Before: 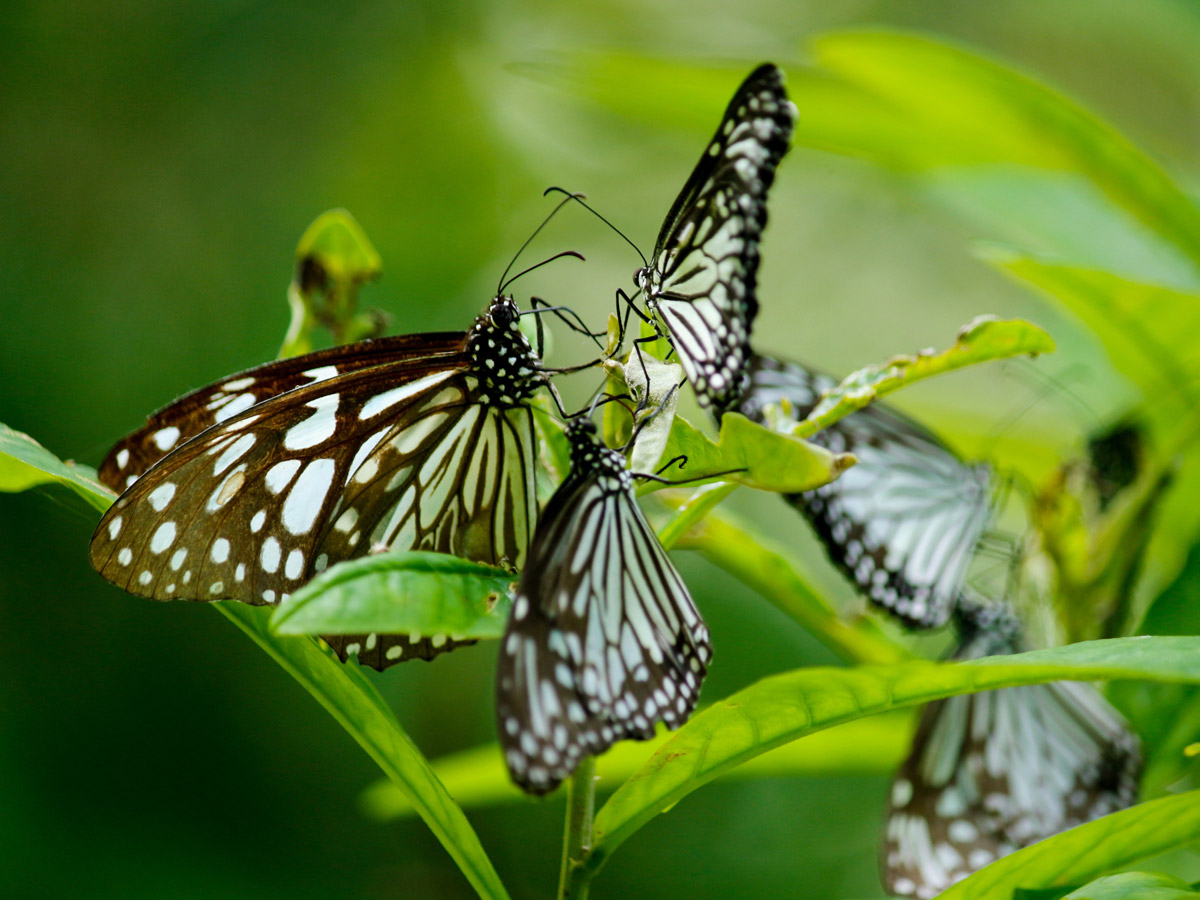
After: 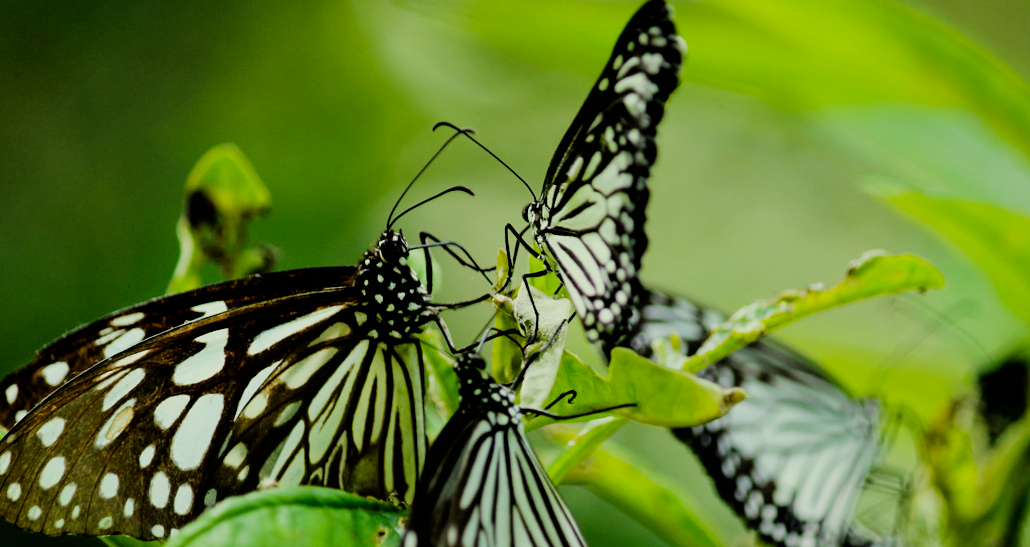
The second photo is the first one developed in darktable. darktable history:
filmic rgb: black relative exposure -5.09 EV, white relative exposure 4 EV, hardness 2.88, contrast 1.296, highlights saturation mix -30.31%
crop and rotate: left 9.286%, top 7.258%, right 4.826%, bottom 31.945%
color correction: highlights a* -5.82, highlights b* 10.98
exposure: exposure -0.158 EV, compensate exposure bias true, compensate highlight preservation false
